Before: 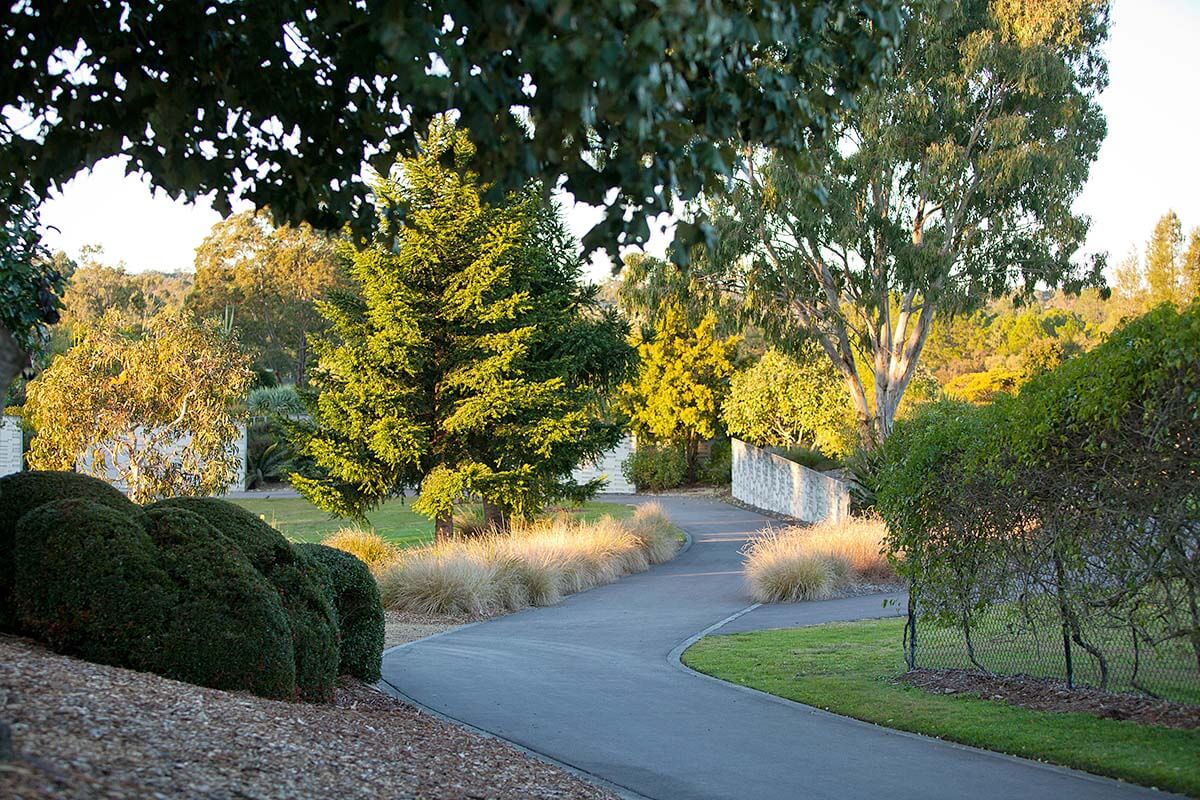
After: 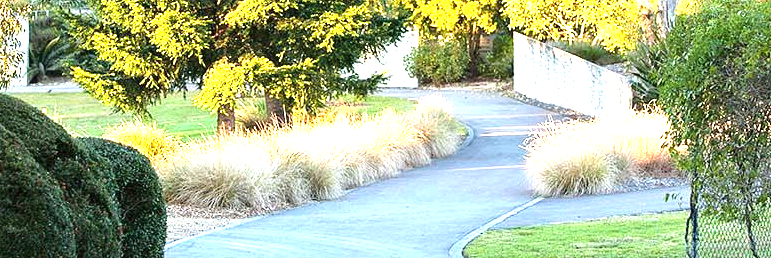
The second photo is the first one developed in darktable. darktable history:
color calibration: illuminant same as pipeline (D50), adaptation XYZ, x 0.347, y 0.358, temperature 5012.02 K
crop: left 18.179%, top 50.858%, right 17.493%, bottom 16.892%
exposure: black level correction 0, exposure 1.371 EV, compensate highlight preservation false
tone equalizer: -8 EV -0.412 EV, -7 EV -0.384 EV, -6 EV -0.364 EV, -5 EV -0.189 EV, -3 EV 0.209 EV, -2 EV 0.314 EV, -1 EV 0.387 EV, +0 EV 0.415 EV, edges refinement/feathering 500, mask exposure compensation -1.57 EV, preserve details no
